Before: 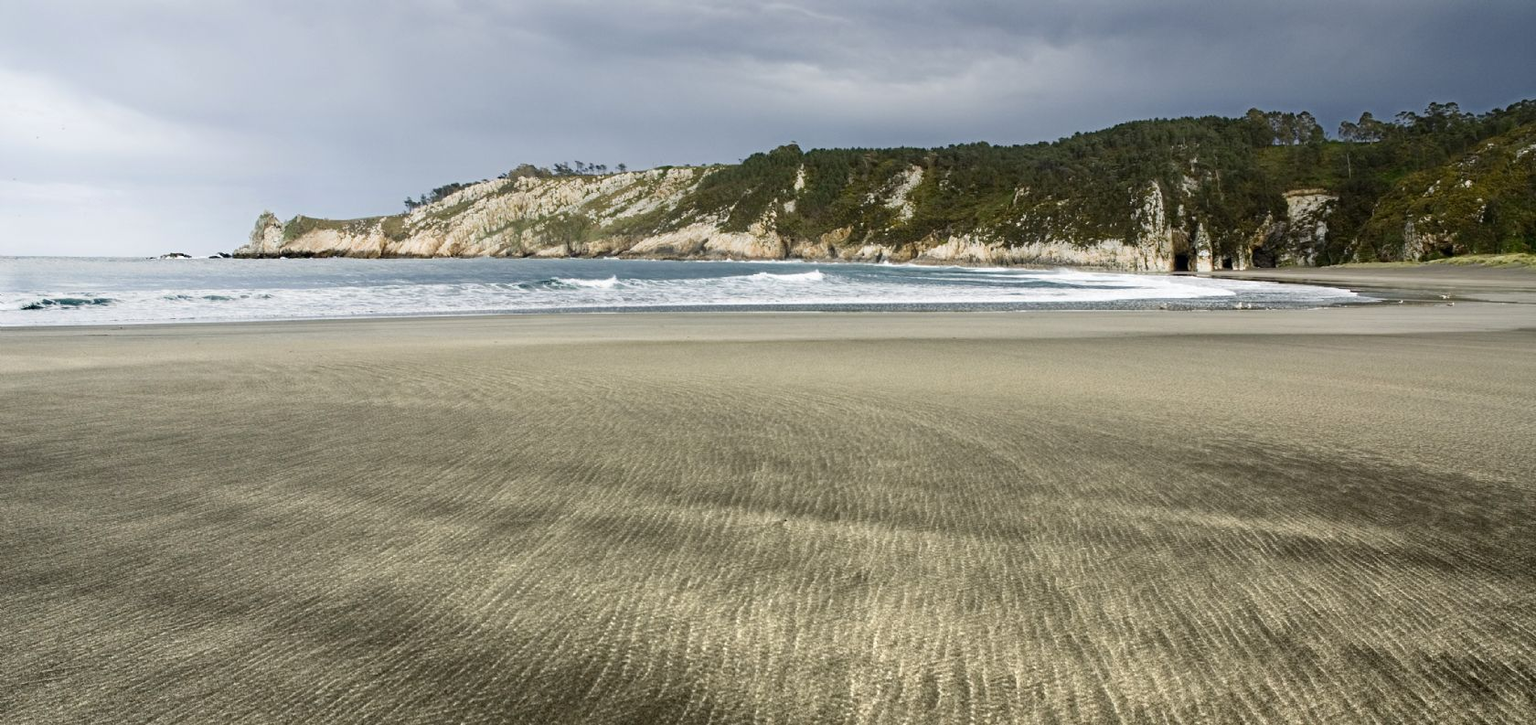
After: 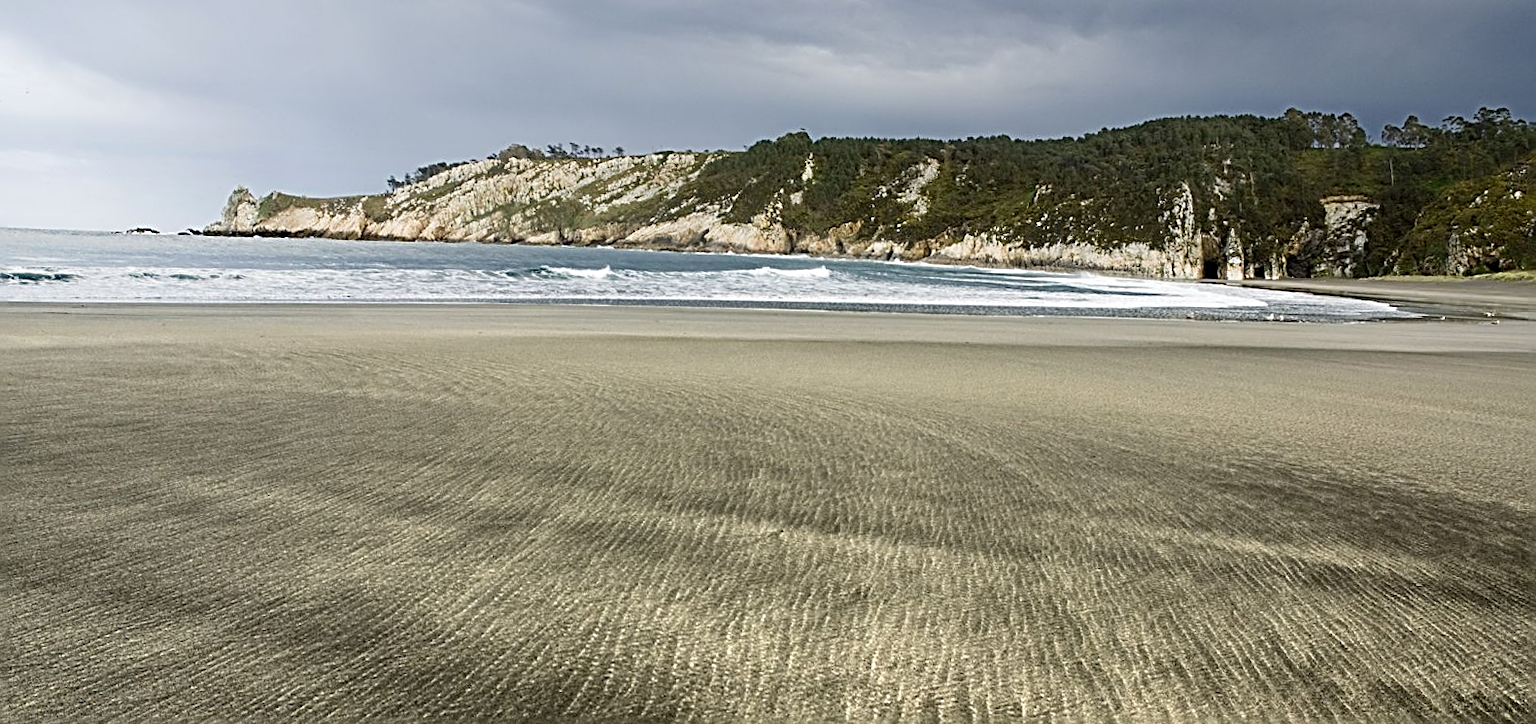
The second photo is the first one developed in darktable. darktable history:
crop and rotate: angle -1.69°
sharpen: radius 2.817, amount 0.715
